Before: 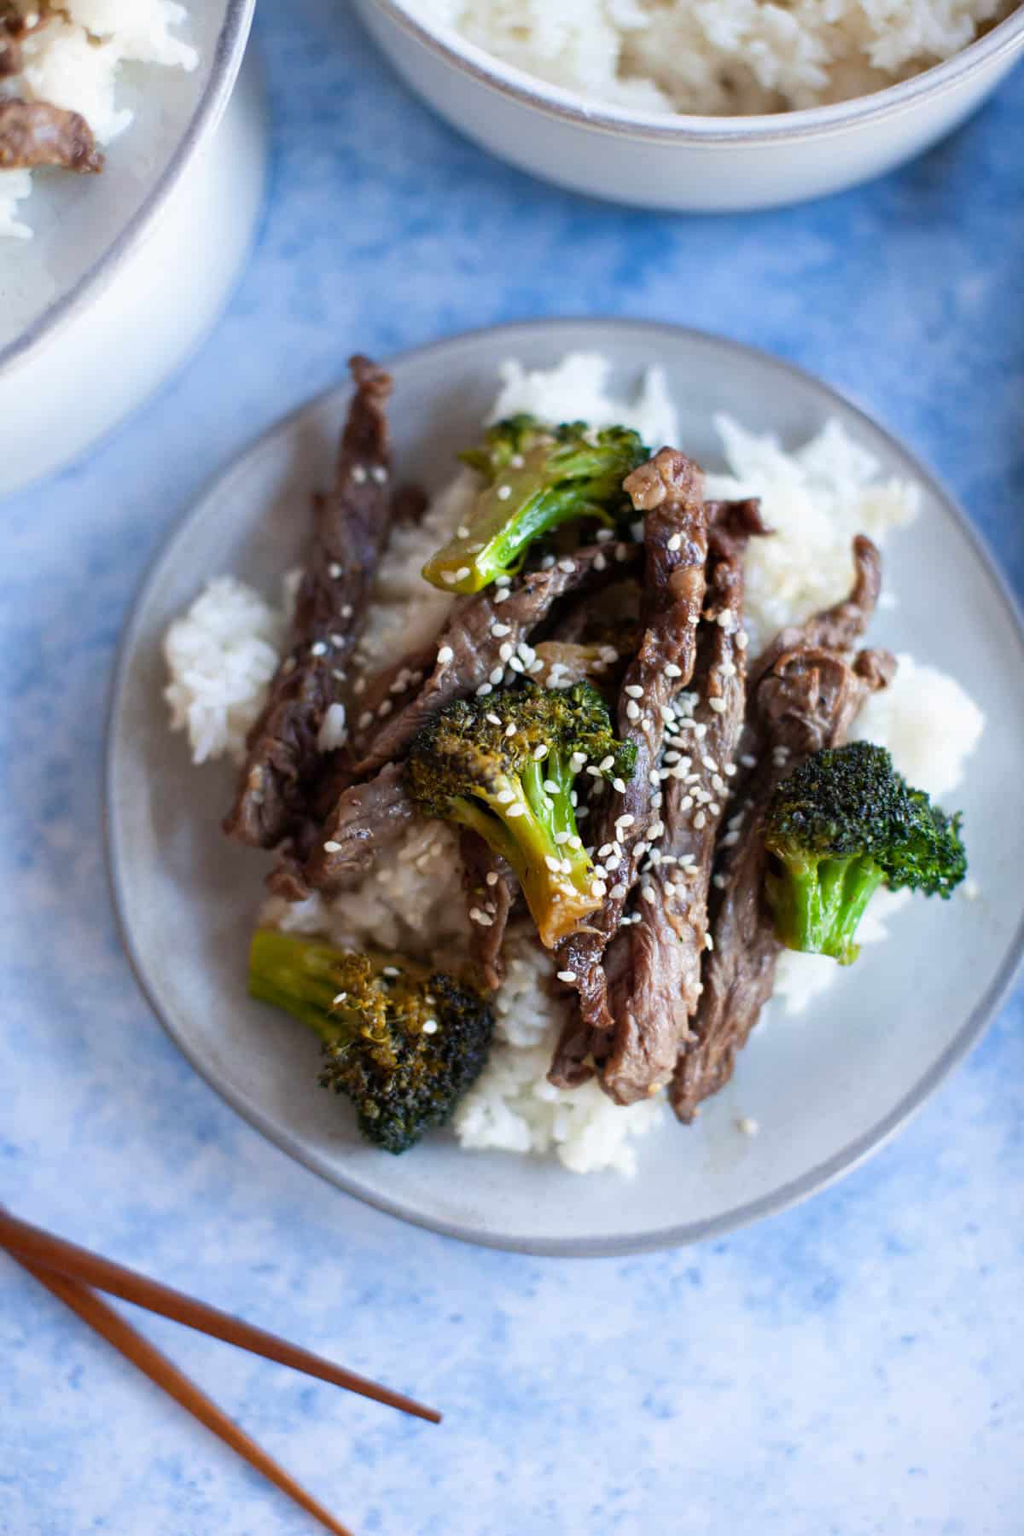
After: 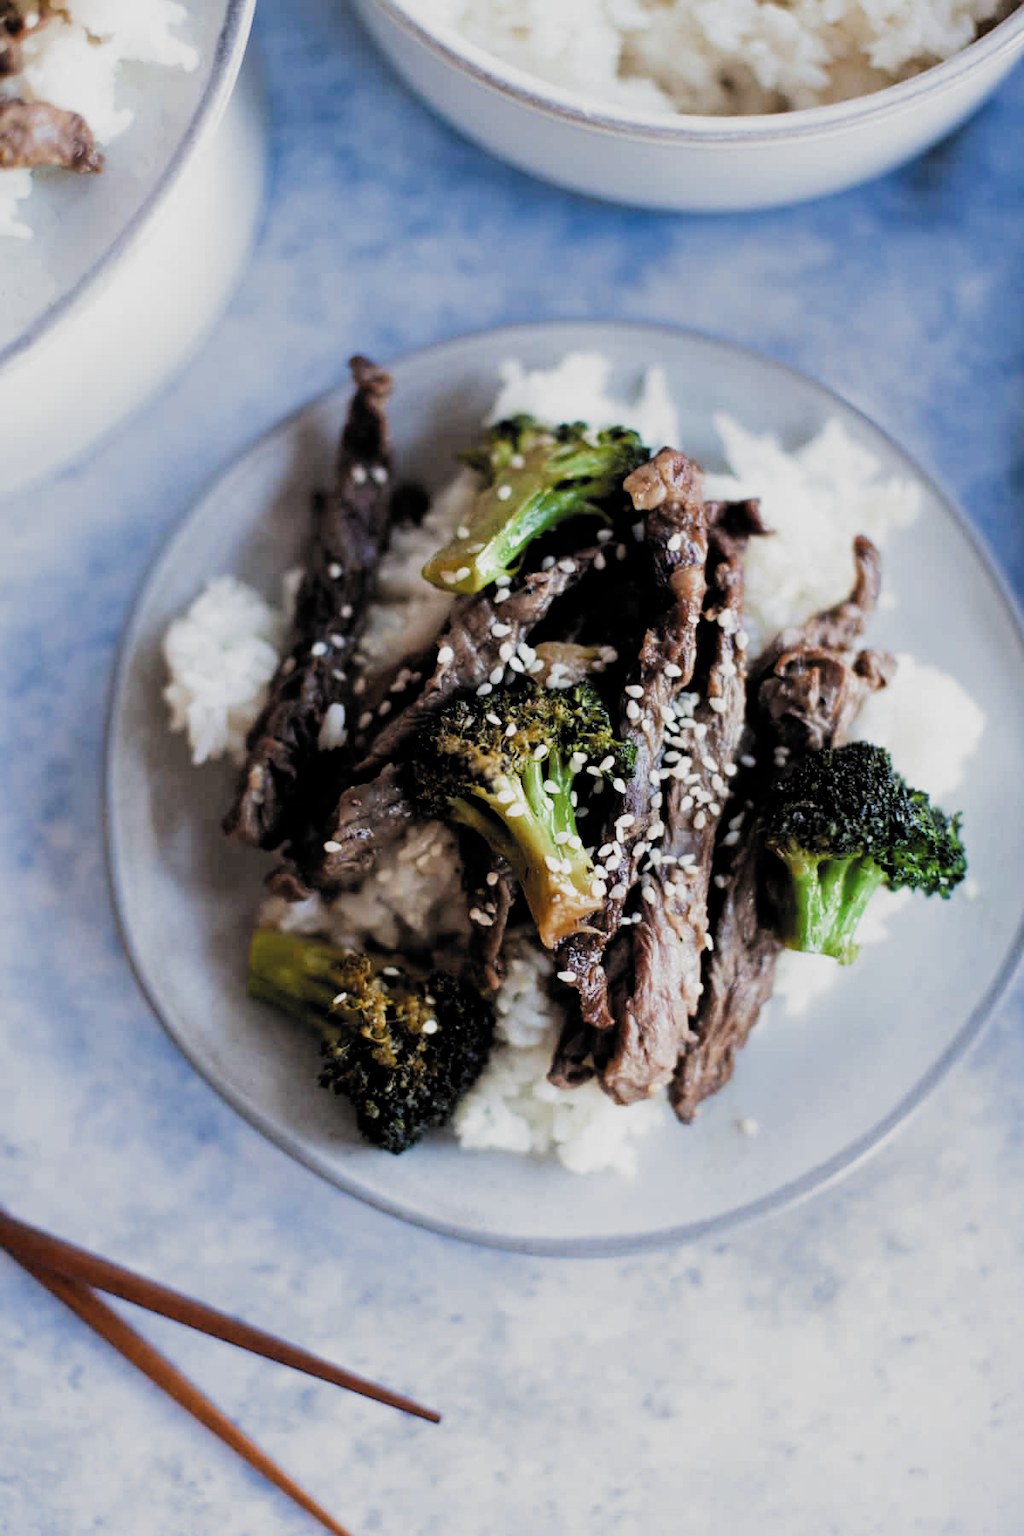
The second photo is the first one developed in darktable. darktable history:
filmic rgb: black relative exposure -5.04 EV, white relative exposure 3.95 EV, threshold 5.98 EV, hardness 2.9, contrast 1.3, highlights saturation mix -28.72%, add noise in highlights 0.001, color science v3 (2019), use custom middle-gray values true, contrast in highlights soft, enable highlight reconstruction true
